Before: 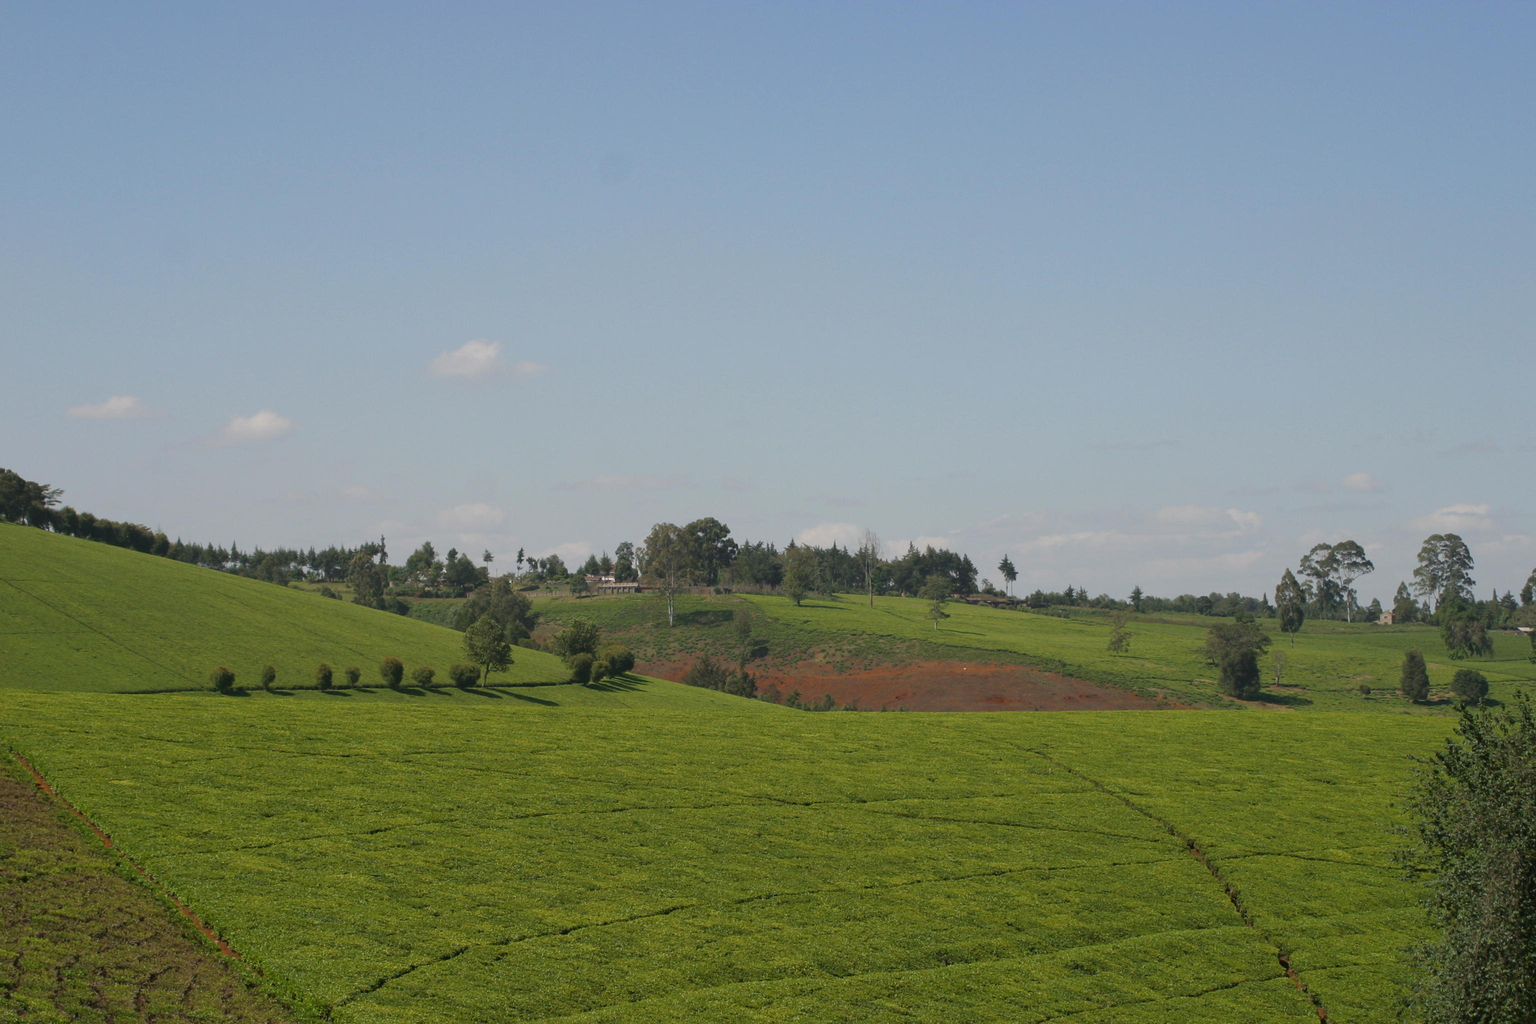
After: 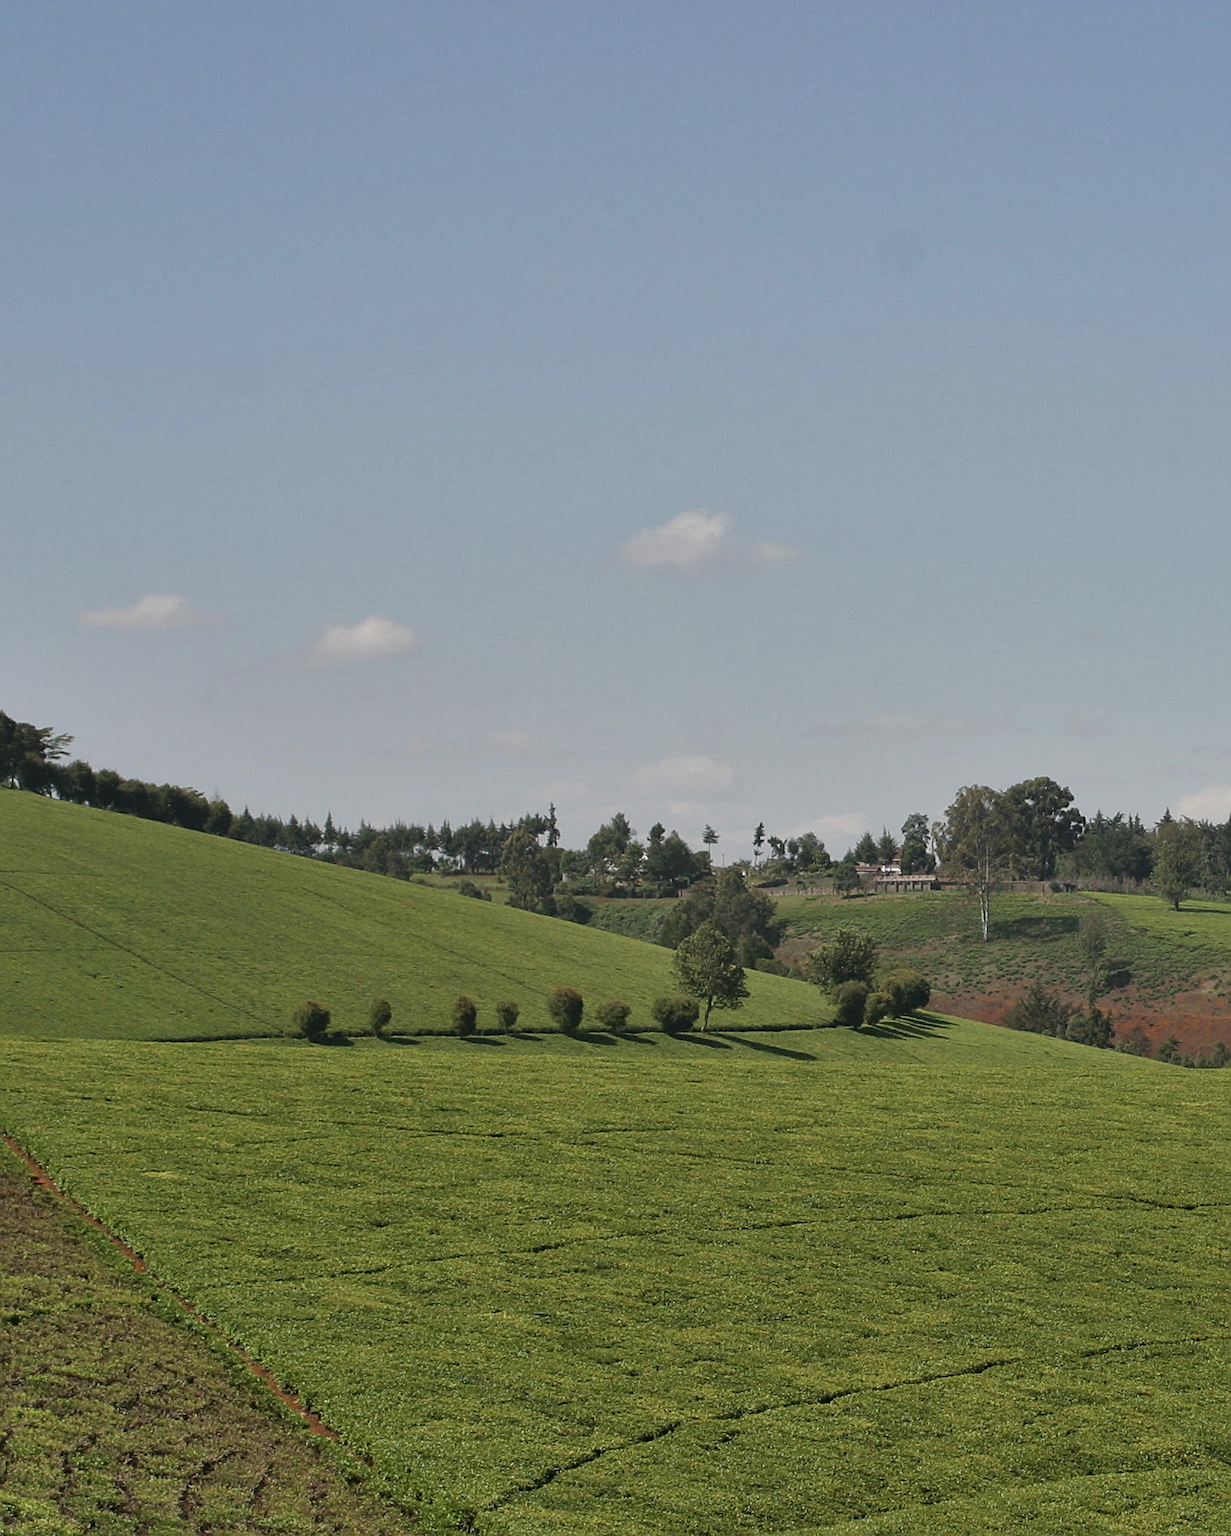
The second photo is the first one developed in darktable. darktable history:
crop: left 0.983%, right 45.567%, bottom 0.08%
sharpen: on, module defaults
shadows and highlights: shadows 61.06, soften with gaussian
contrast brightness saturation: contrast 0.113, saturation -0.162
